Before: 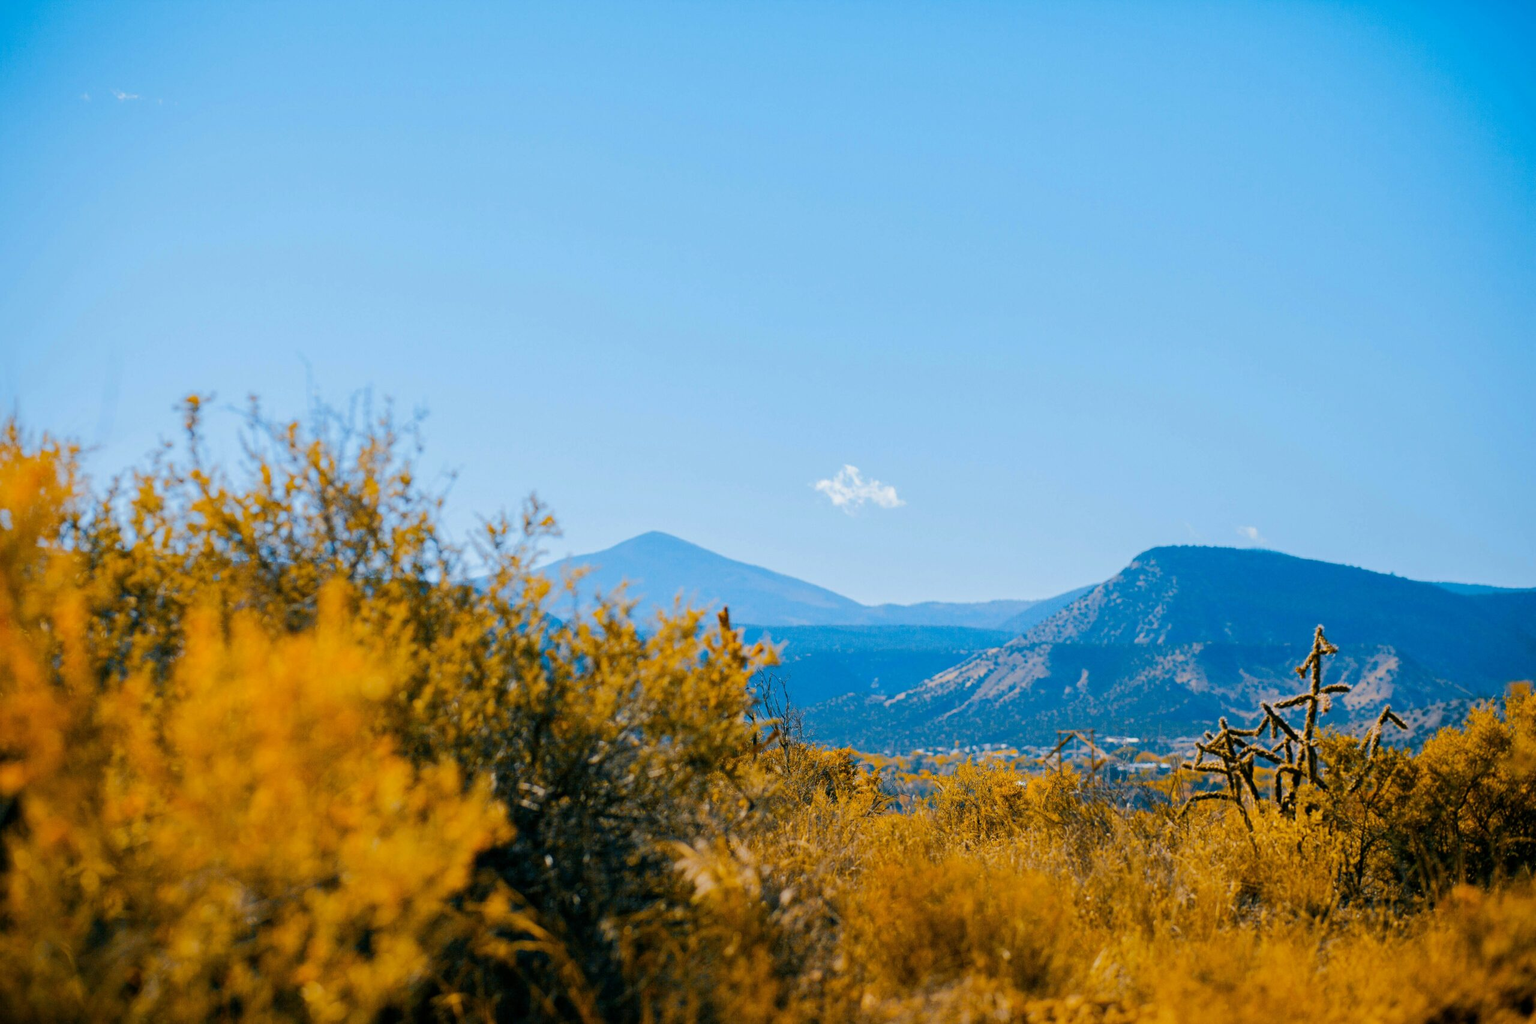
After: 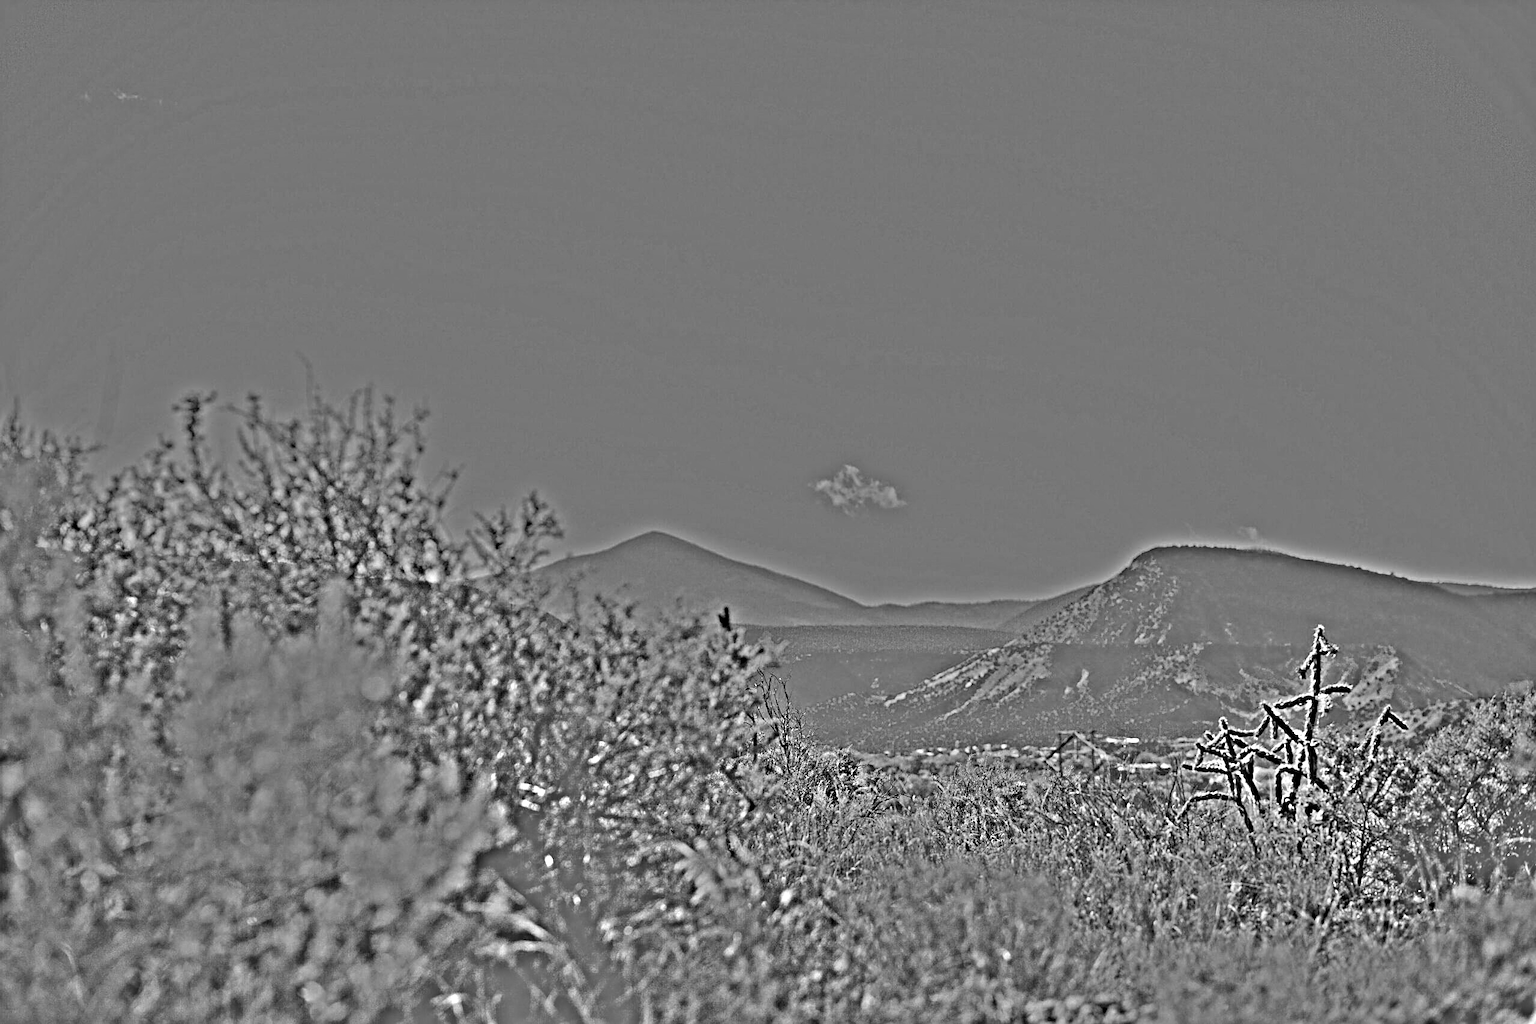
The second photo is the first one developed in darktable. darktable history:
sharpen: radius 1.967
color balance rgb: perceptual saturation grading › global saturation -3%
highpass: on, module defaults
monochrome: on, module defaults
